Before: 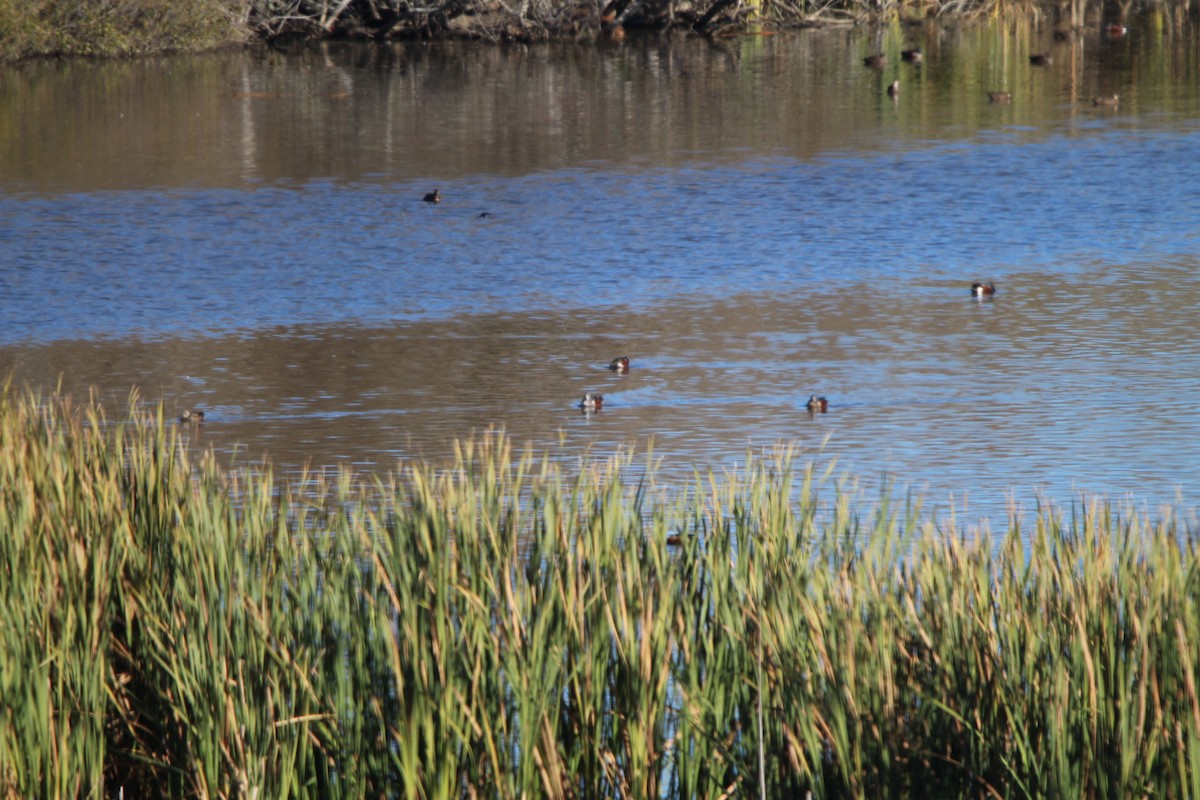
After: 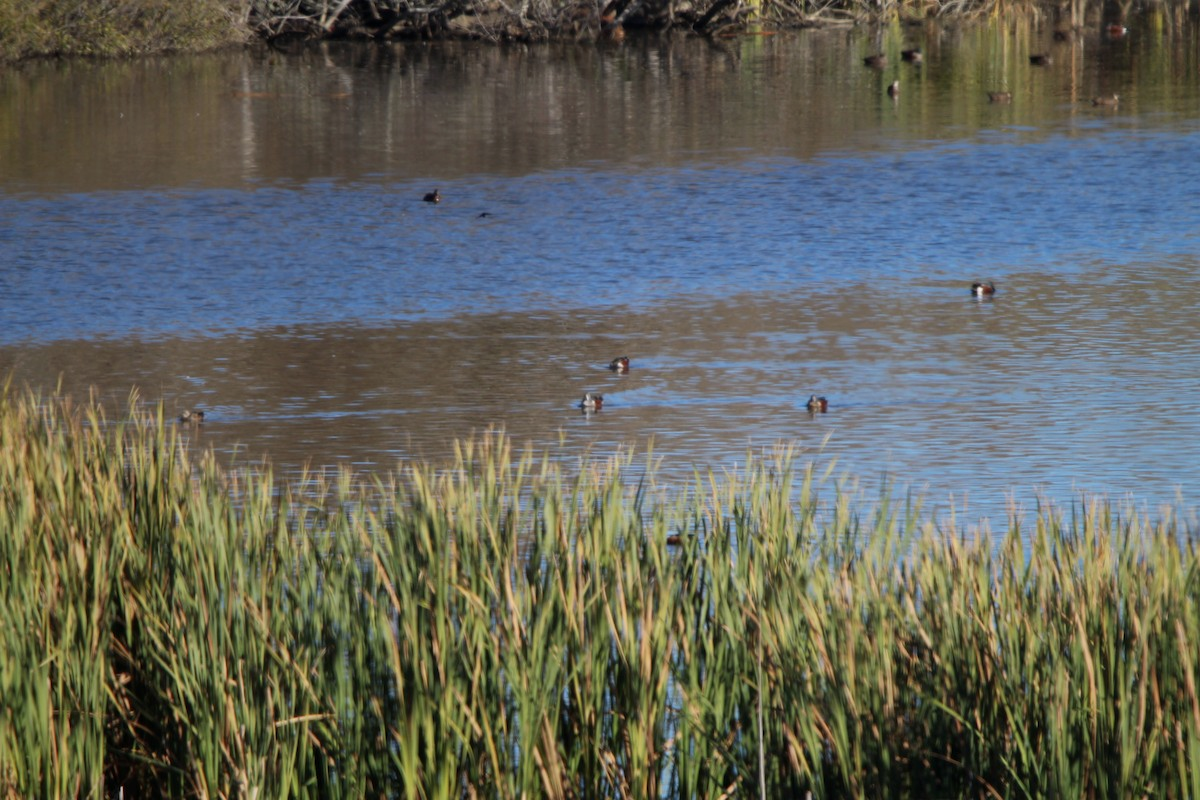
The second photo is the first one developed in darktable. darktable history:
exposure: black level correction 0.001, exposure -0.205 EV, compensate exposure bias true, compensate highlight preservation false
